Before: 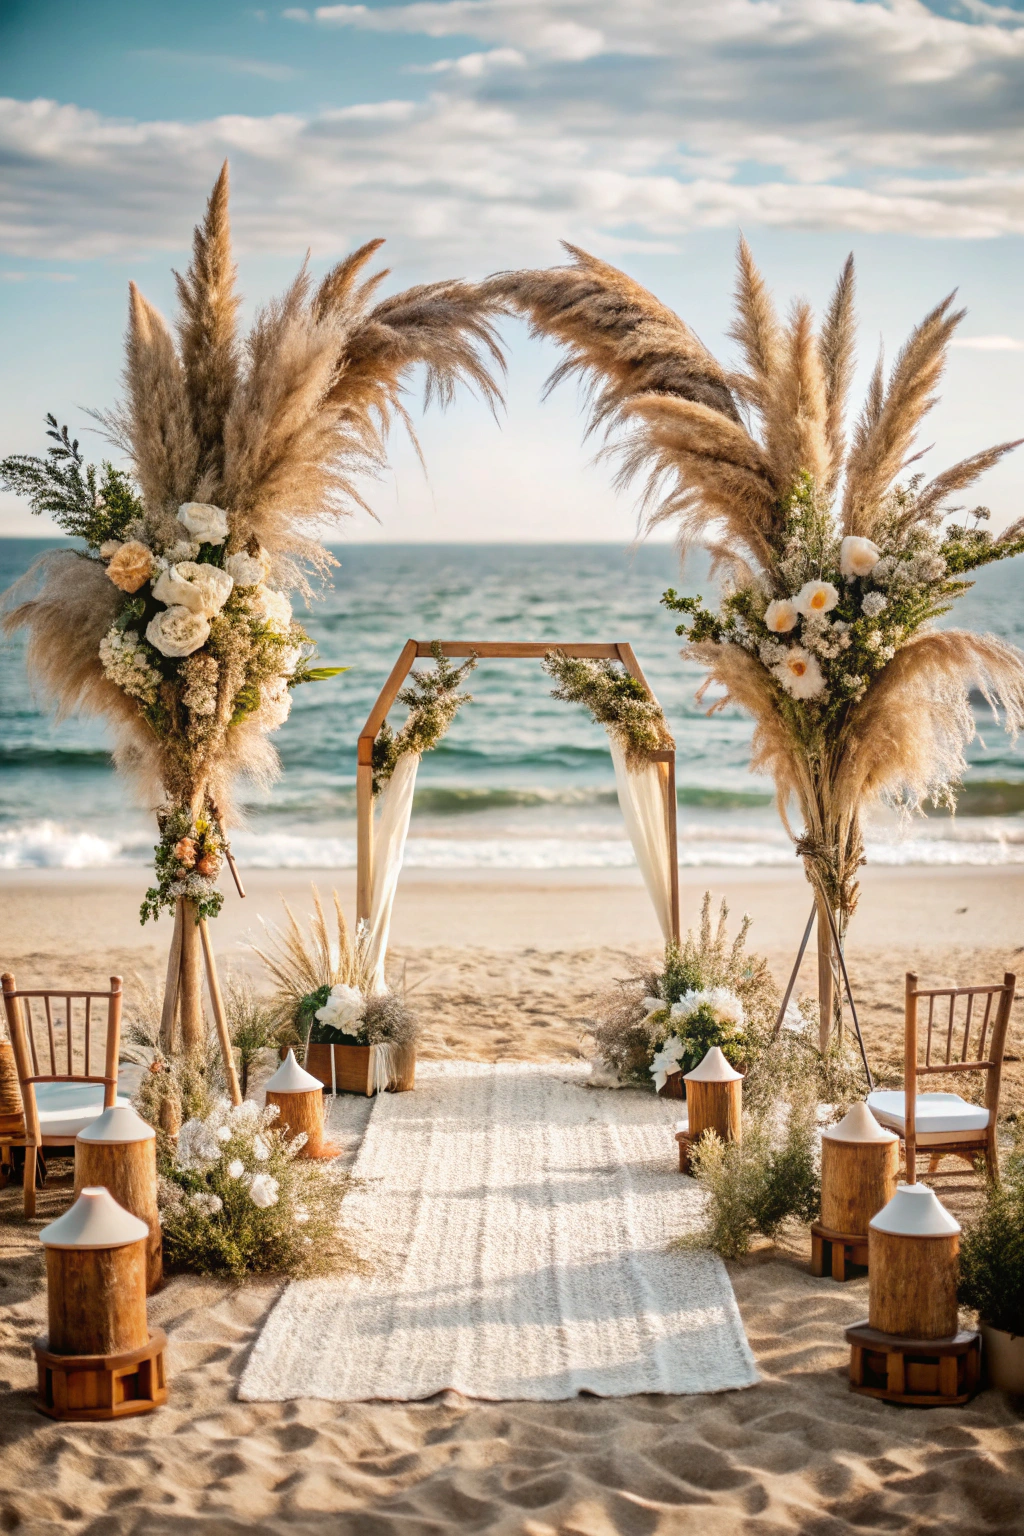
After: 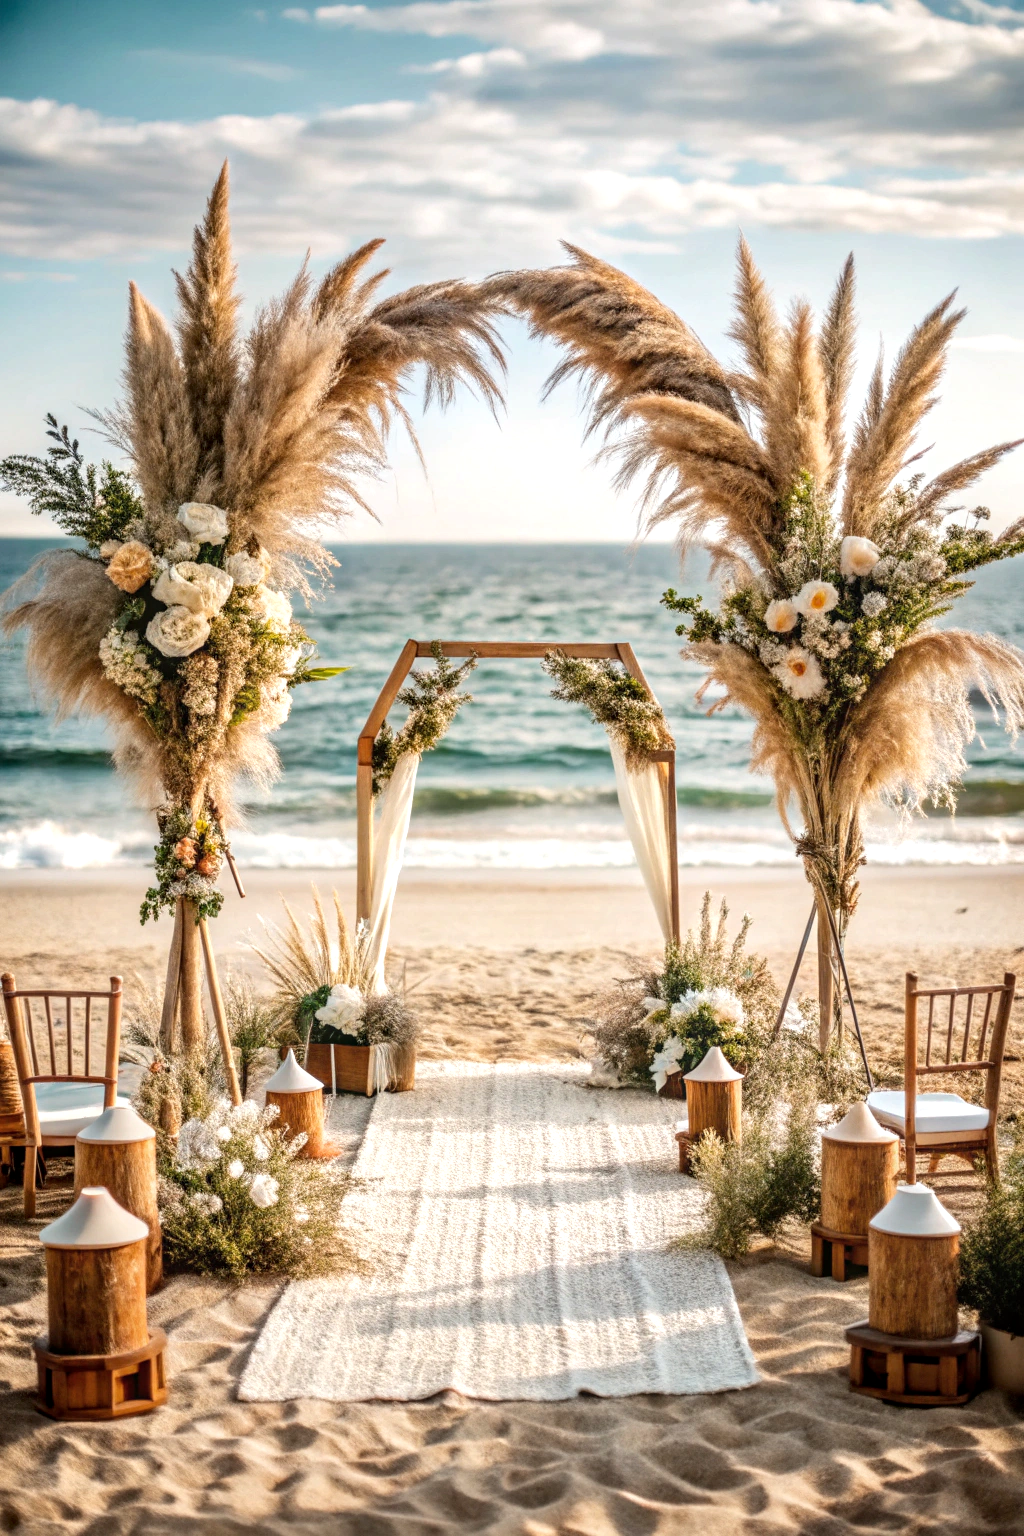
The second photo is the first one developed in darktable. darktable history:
local contrast: on, module defaults
levels: levels [0, 0.474, 0.947]
